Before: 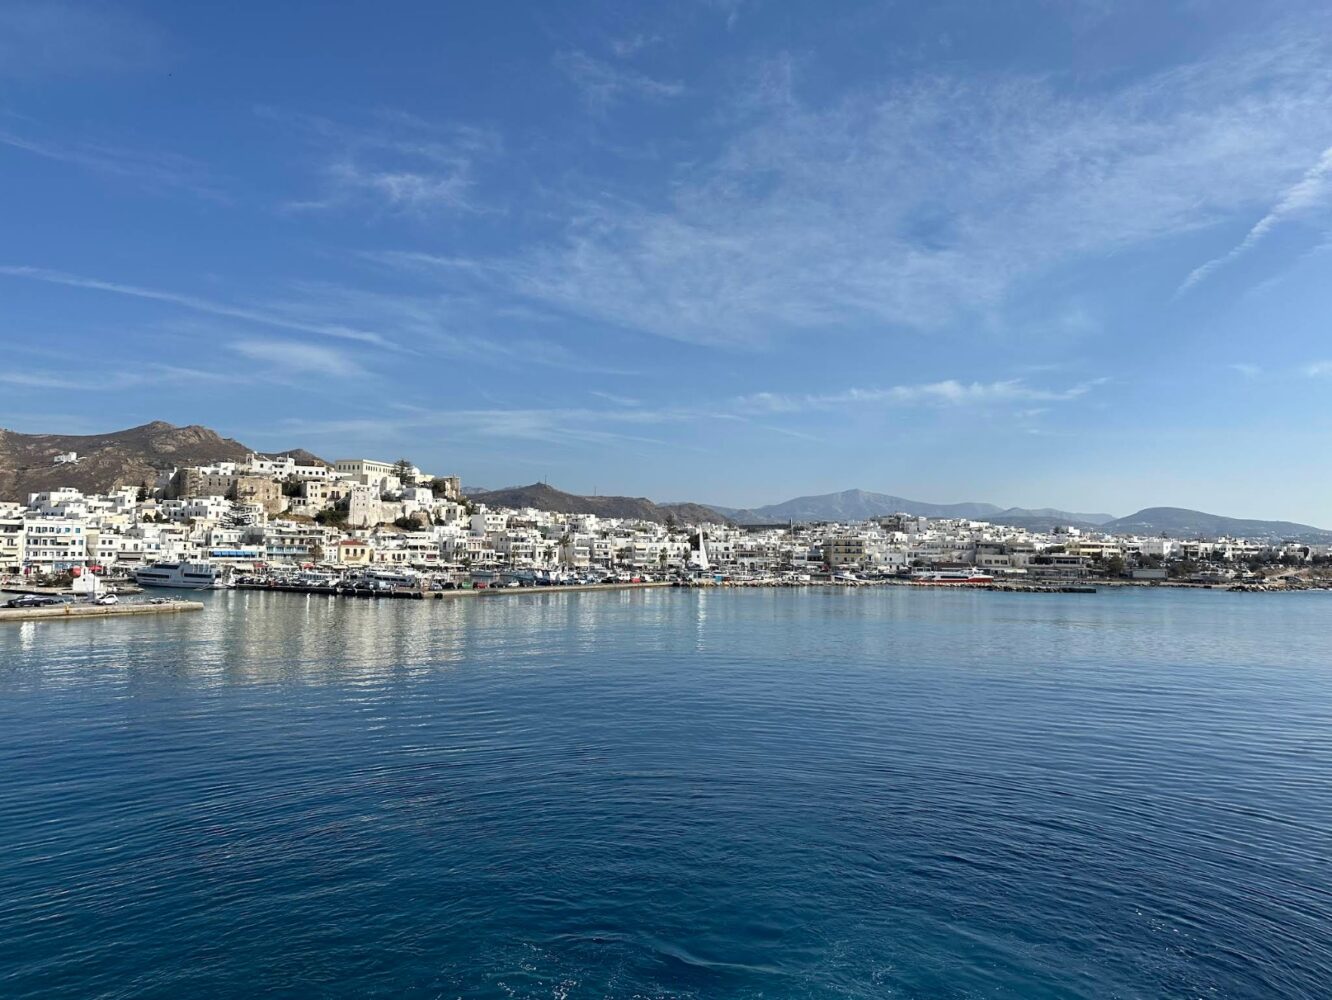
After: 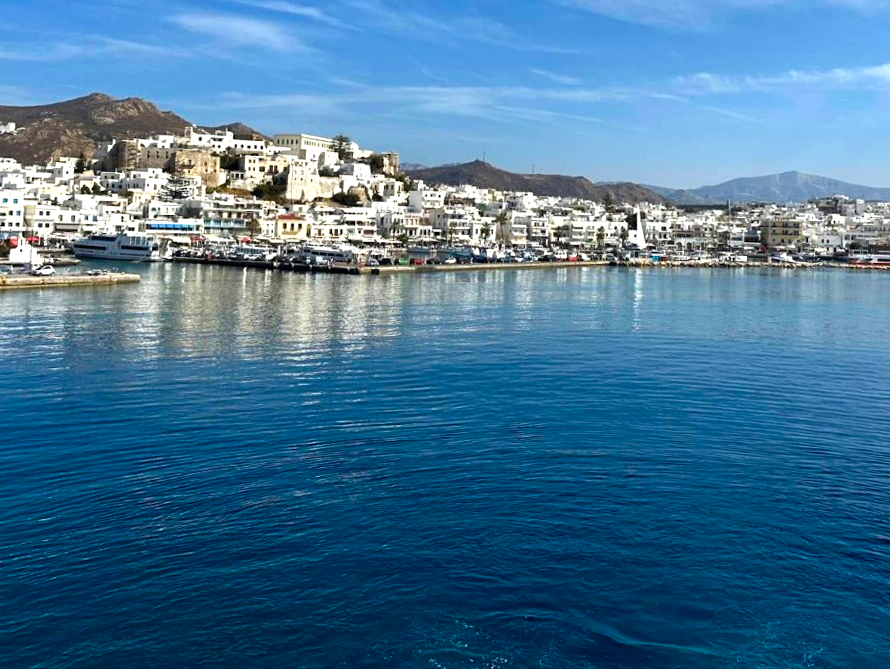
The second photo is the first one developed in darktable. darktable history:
crop and rotate: angle -0.82°, left 3.85%, top 31.828%, right 27.992%
color balance rgb: linear chroma grading › global chroma 16.62%, perceptual saturation grading › highlights -8.63%, perceptual saturation grading › mid-tones 18.66%, perceptual saturation grading › shadows 28.49%, perceptual brilliance grading › highlights 14.22%, perceptual brilliance grading › shadows -18.96%, global vibrance 27.71%
